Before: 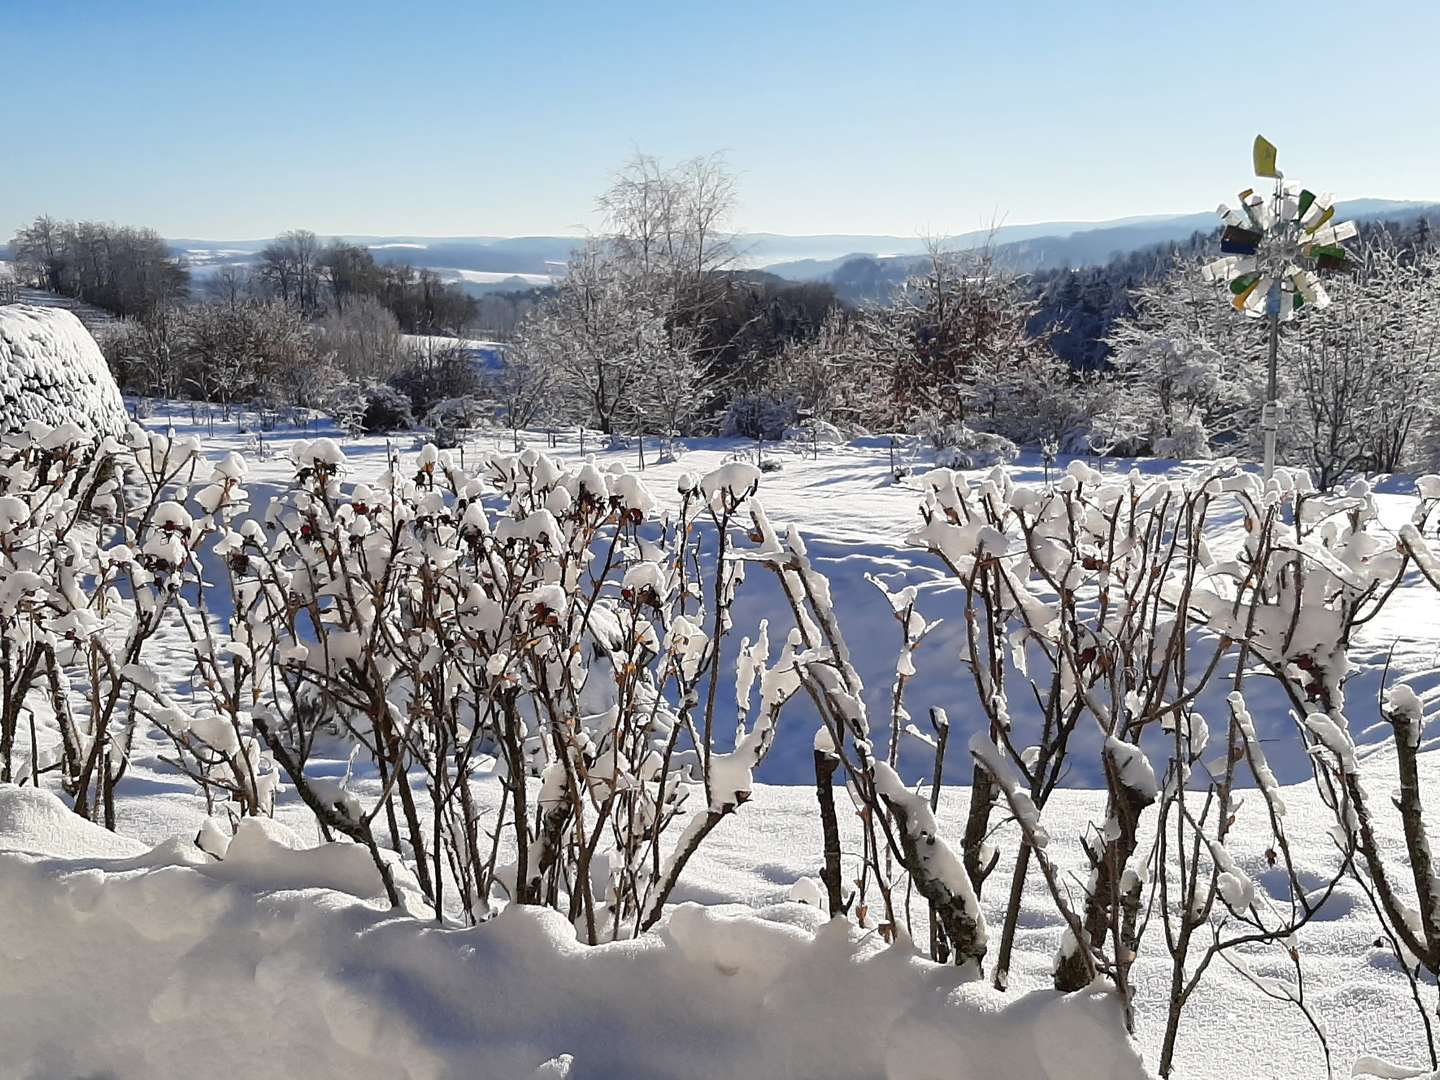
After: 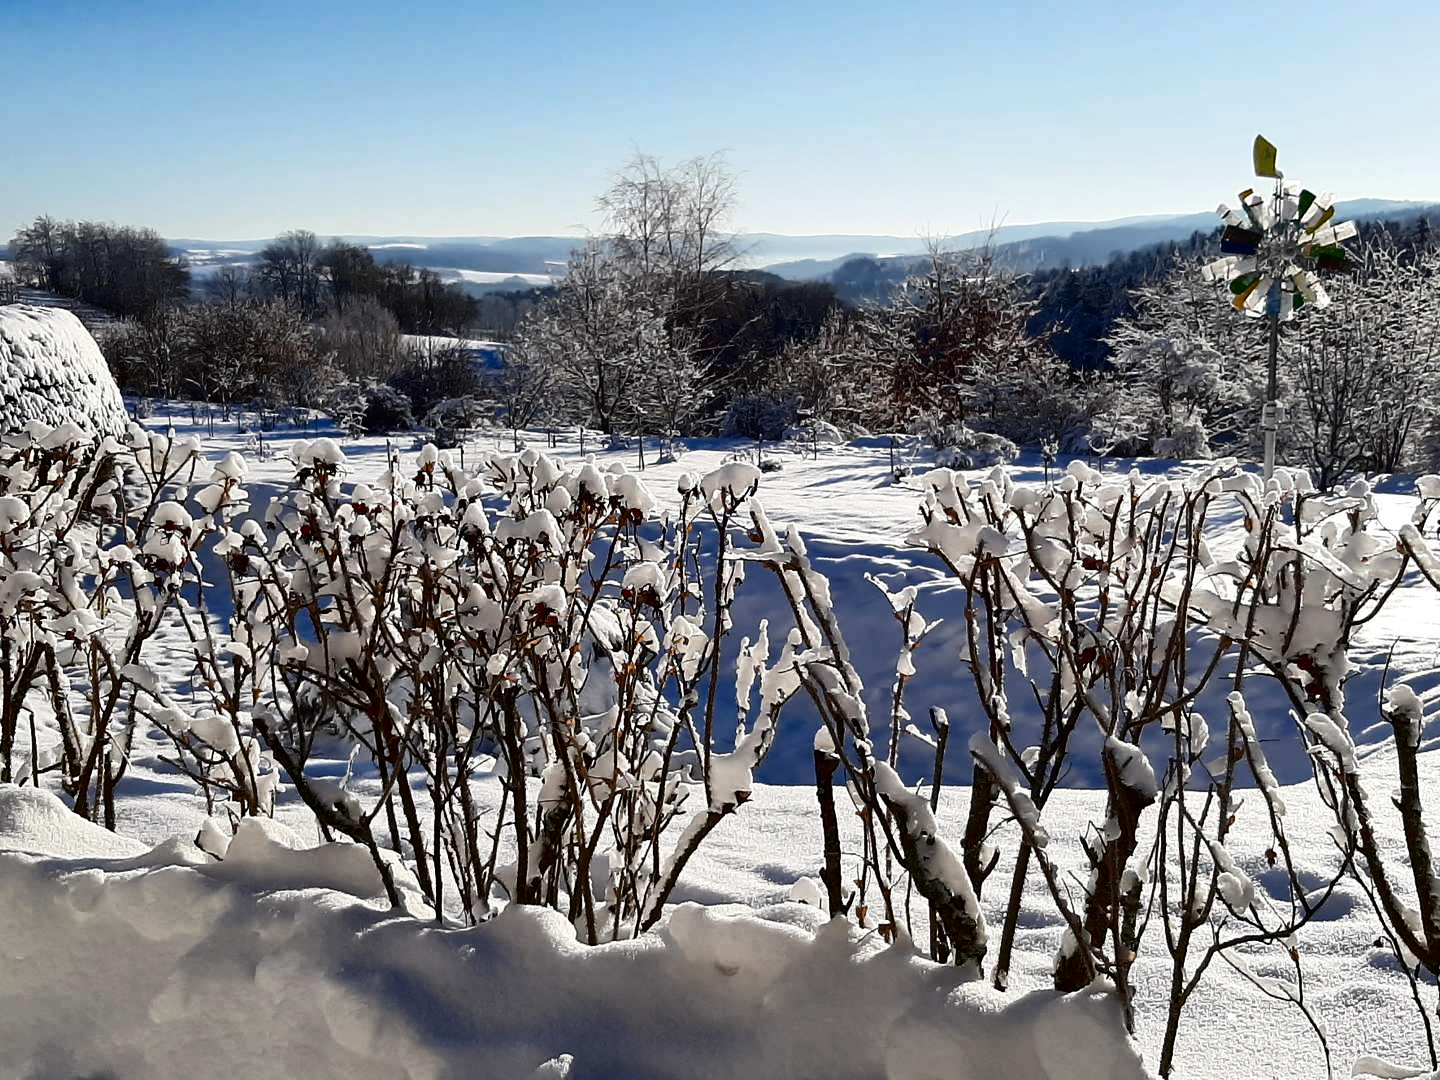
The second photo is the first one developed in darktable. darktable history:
contrast brightness saturation: contrast 0.189, brightness -0.241, saturation 0.106
